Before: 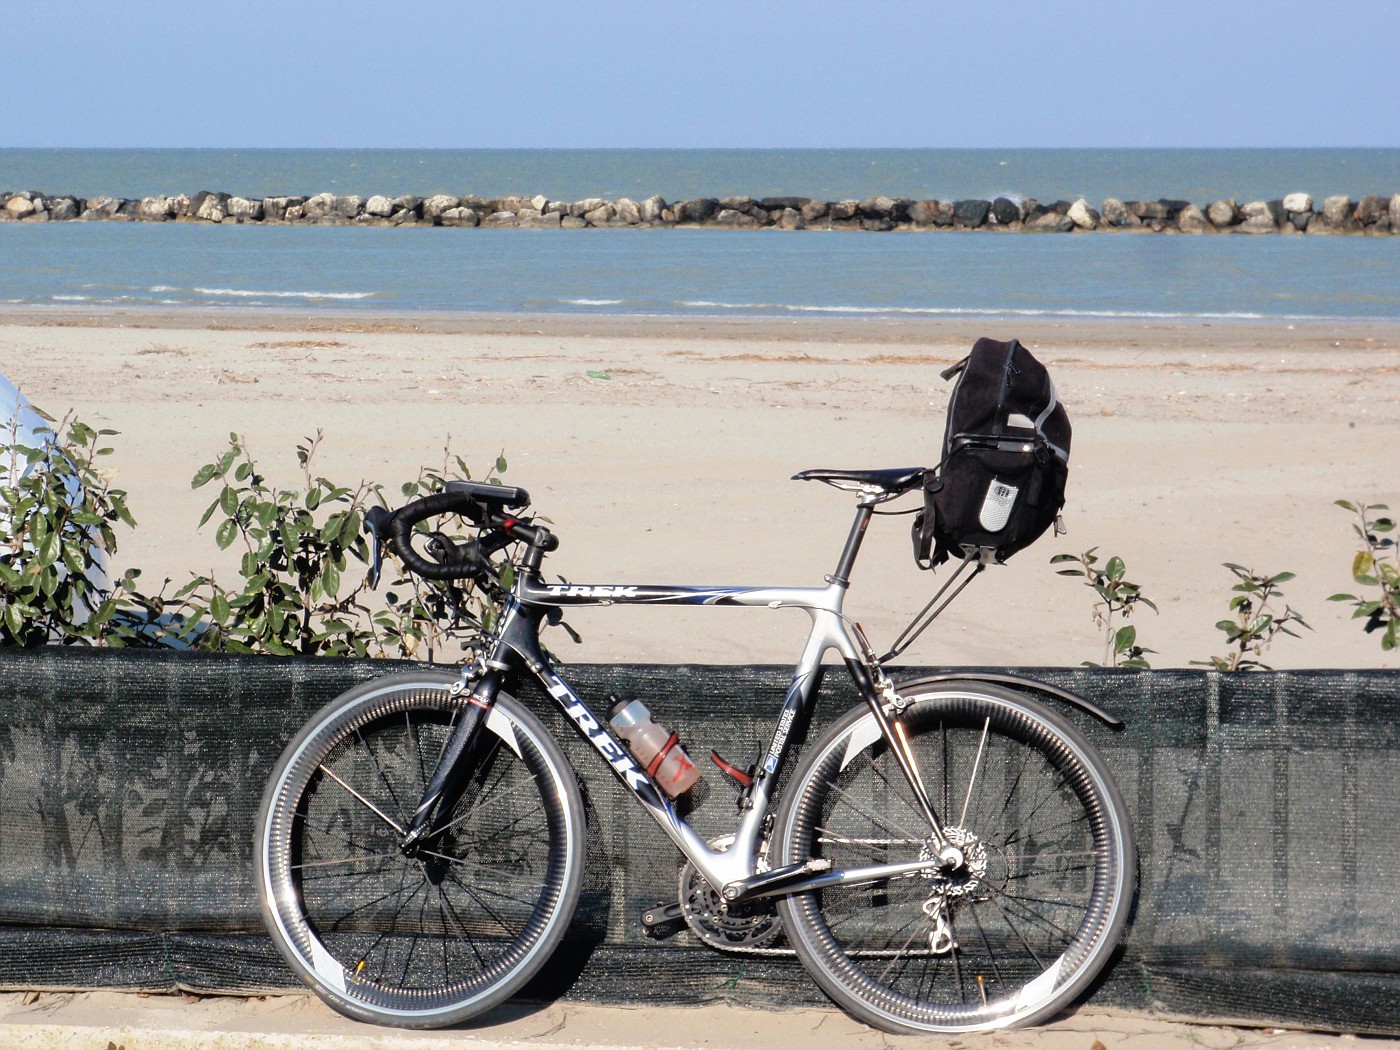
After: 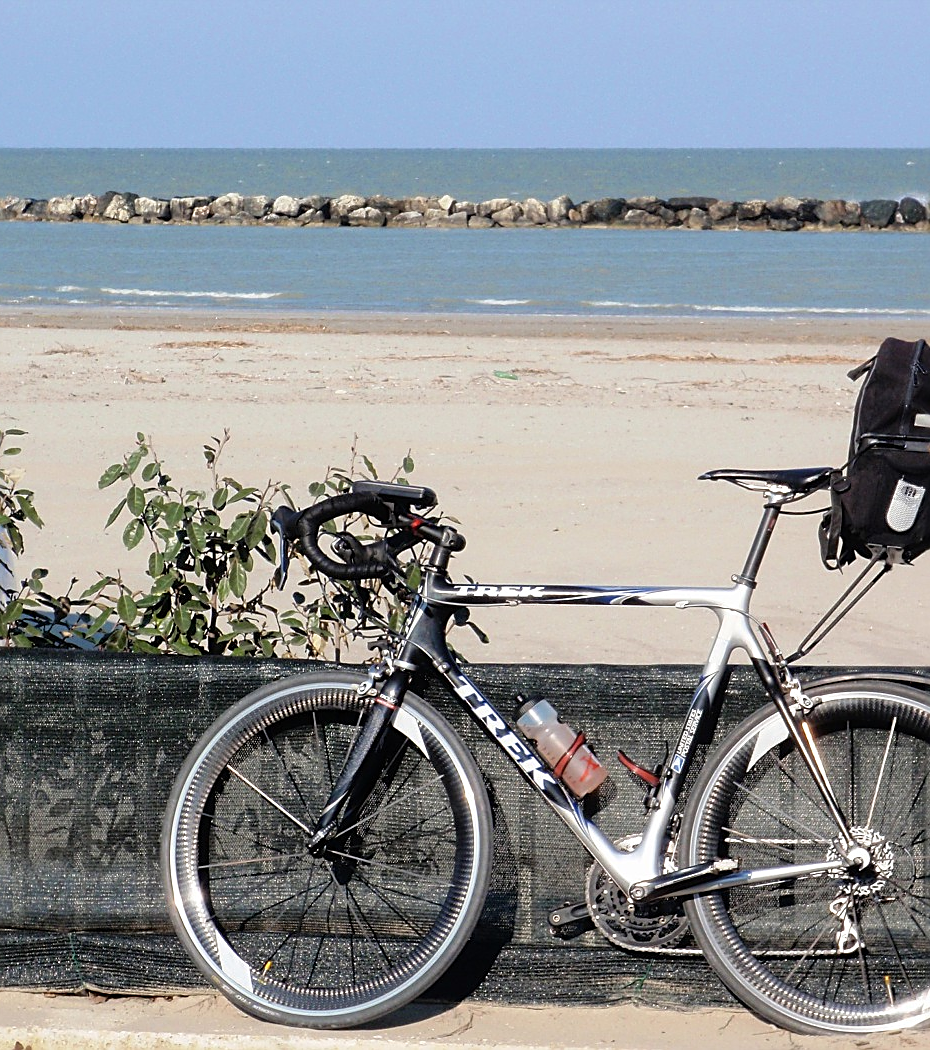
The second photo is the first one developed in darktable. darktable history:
crop and rotate: left 6.652%, right 26.897%
sharpen: on, module defaults
